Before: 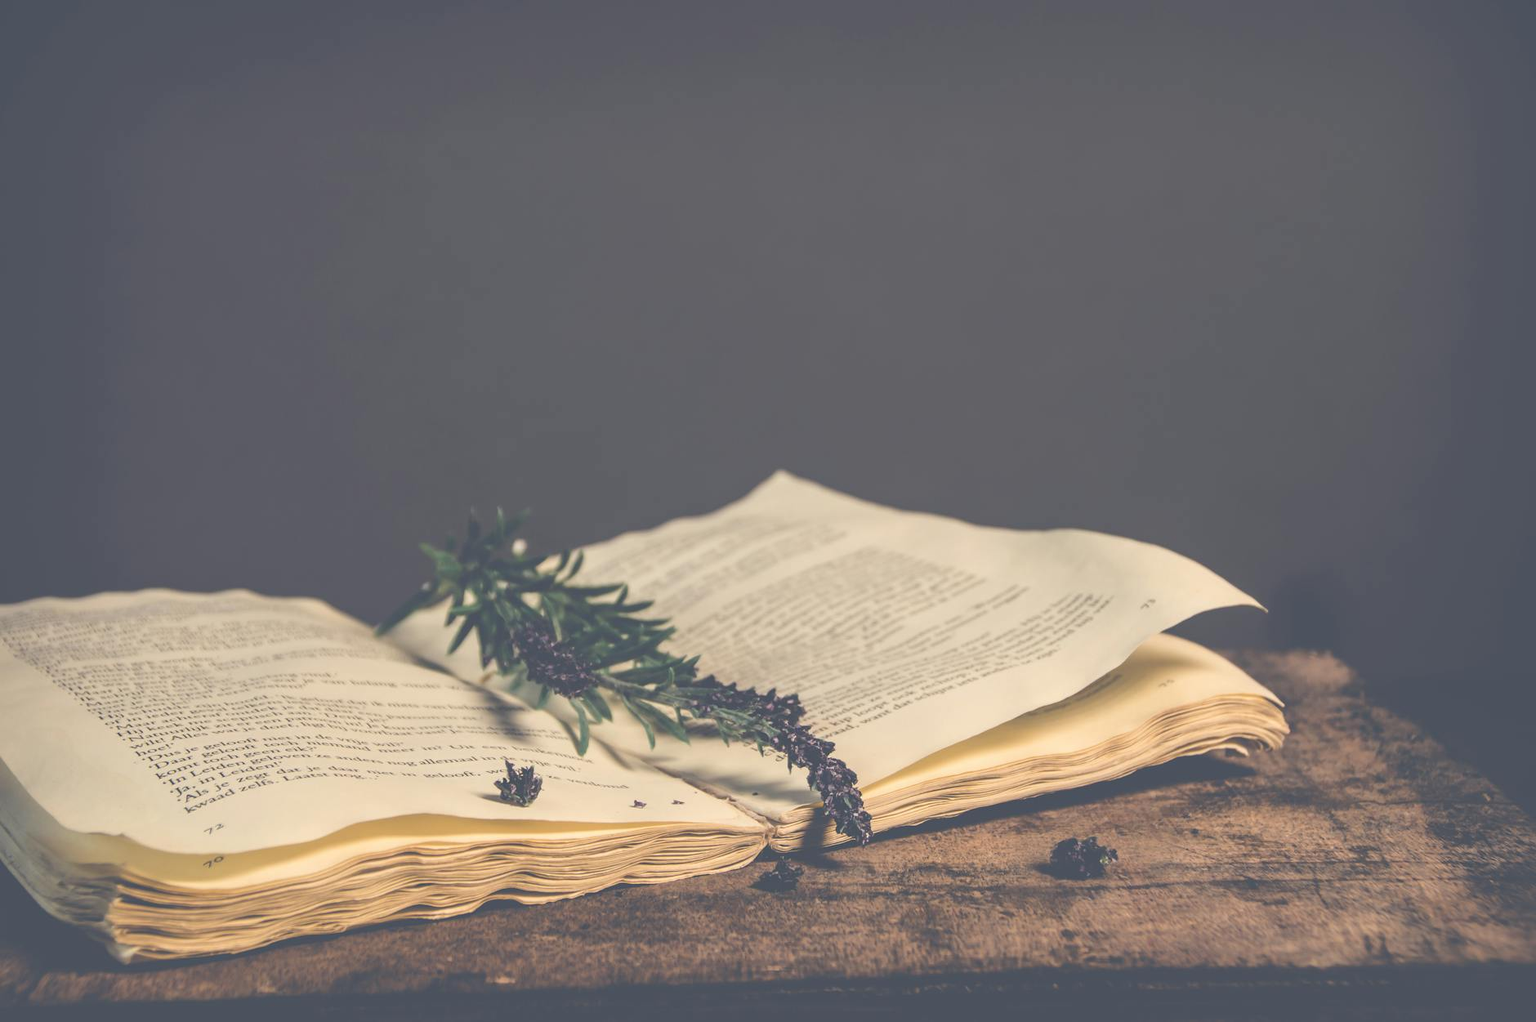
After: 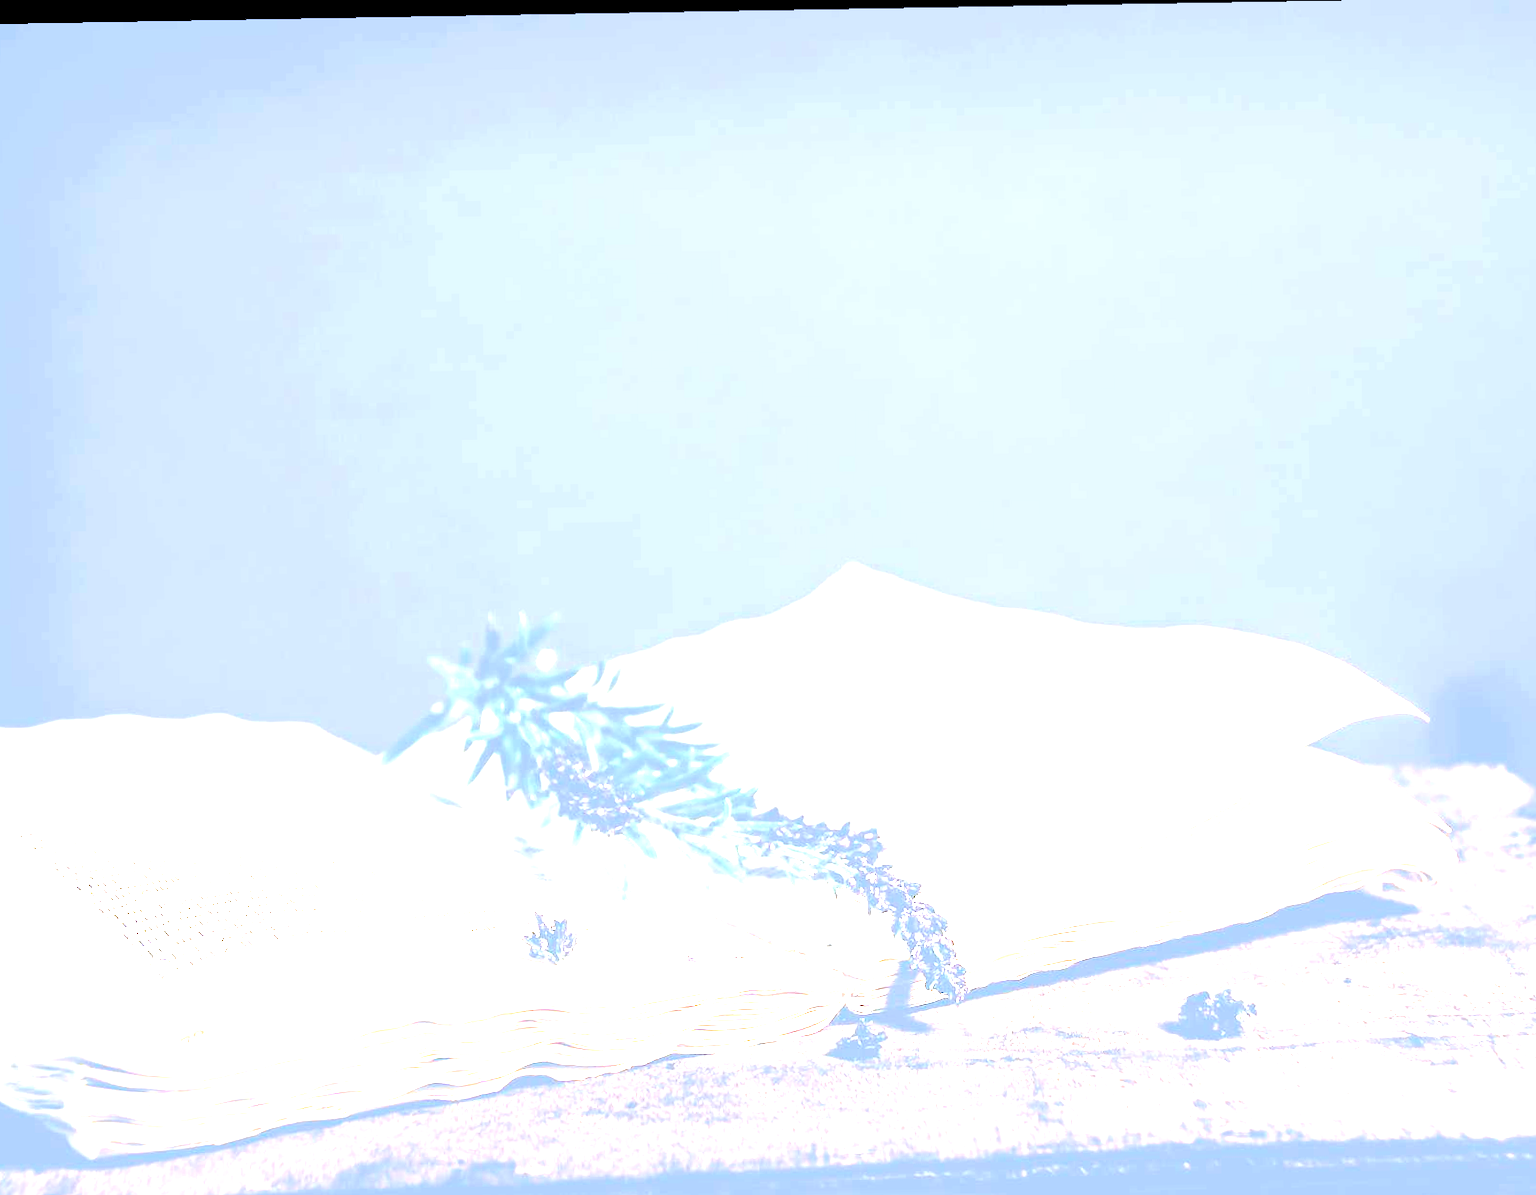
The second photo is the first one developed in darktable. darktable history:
color correction: highlights a* -2.17, highlights b* -18.12
exposure: exposure 2.962 EV, compensate highlight preservation false
crop and rotate: angle 1.01°, left 4.202%, top 0.478%, right 11.843%, bottom 2.706%
